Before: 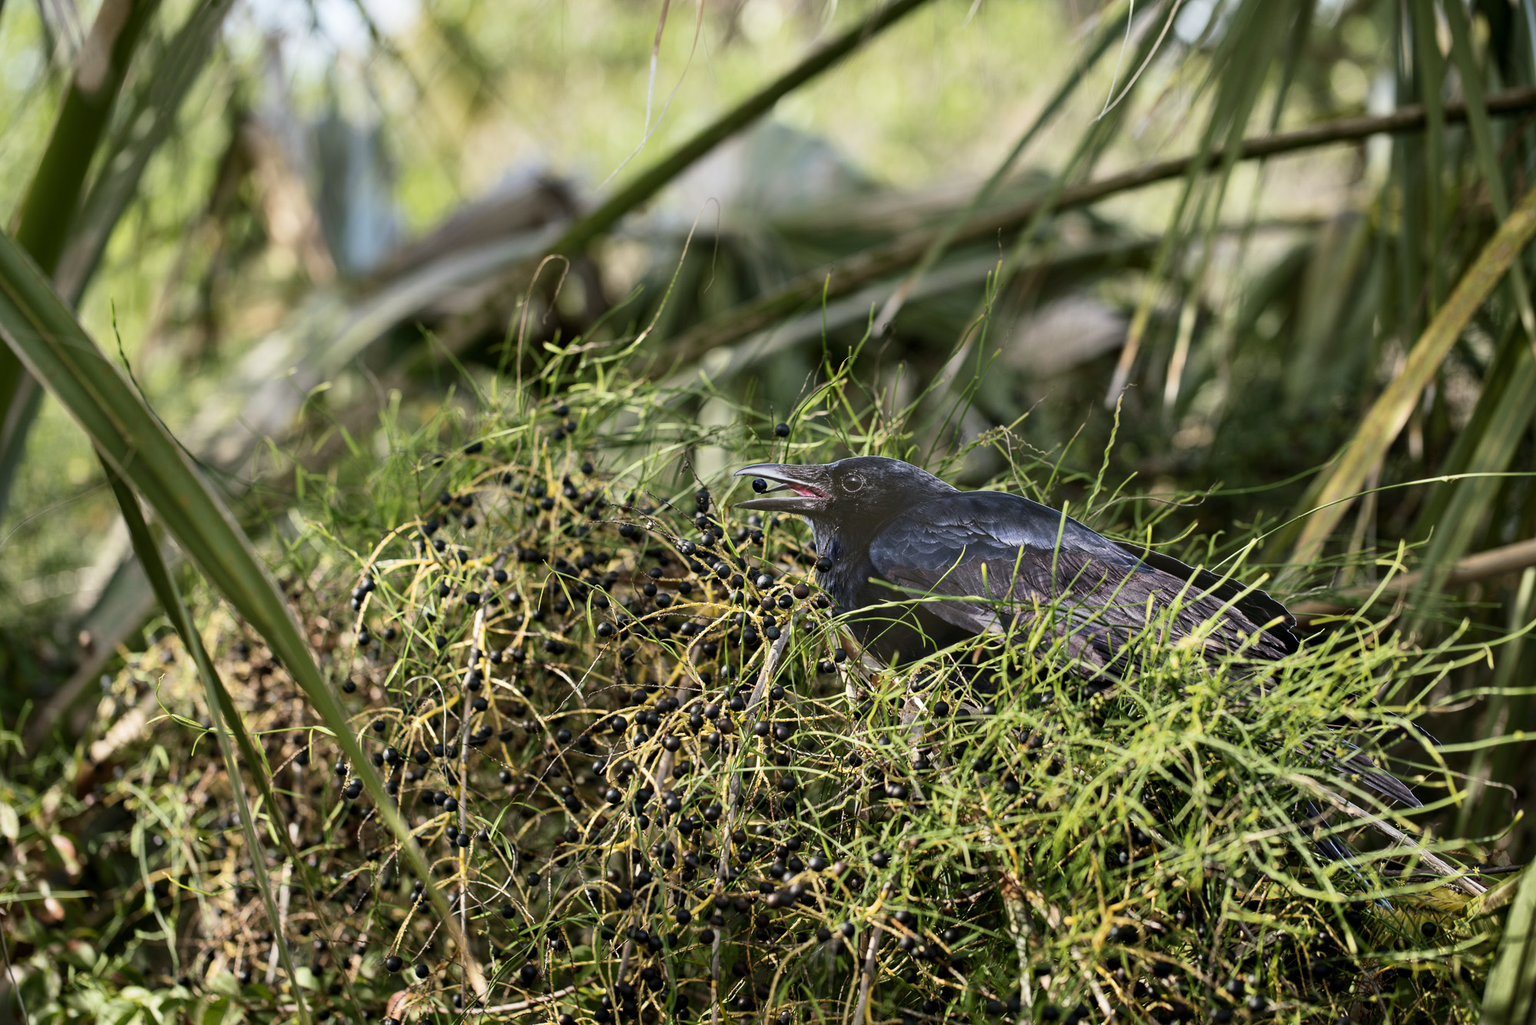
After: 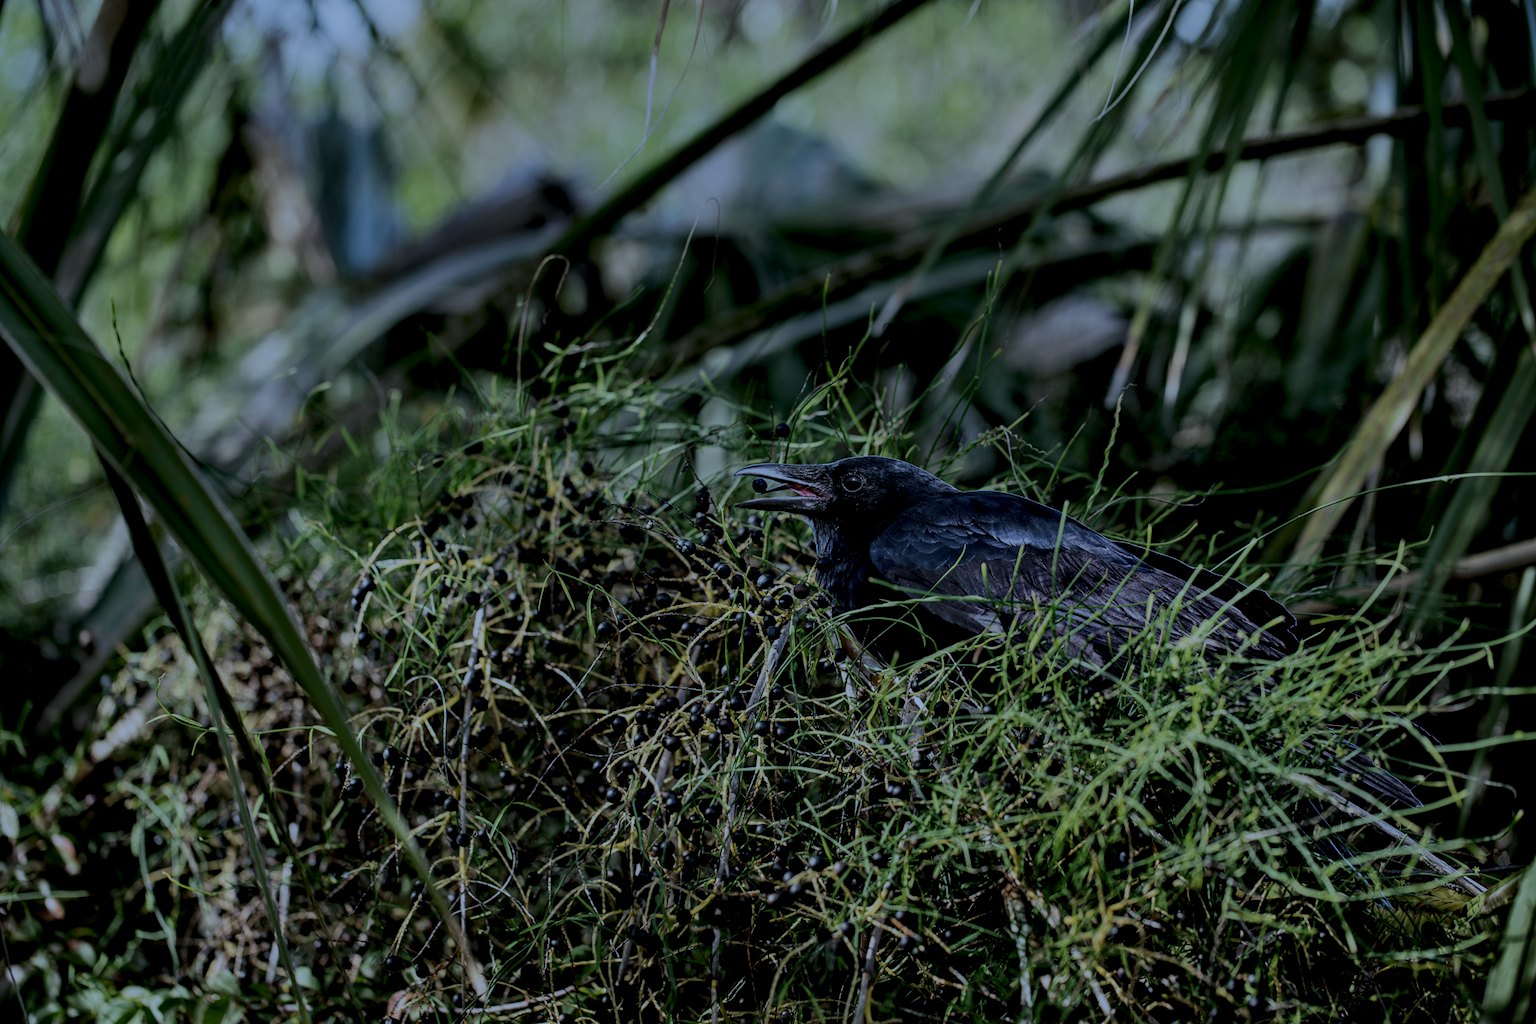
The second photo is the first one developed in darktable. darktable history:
exposure: exposure -2.002 EV, compensate highlight preservation false
local contrast: highlights 60%, shadows 60%, detail 160%
white balance: red 0.871, blue 1.249
